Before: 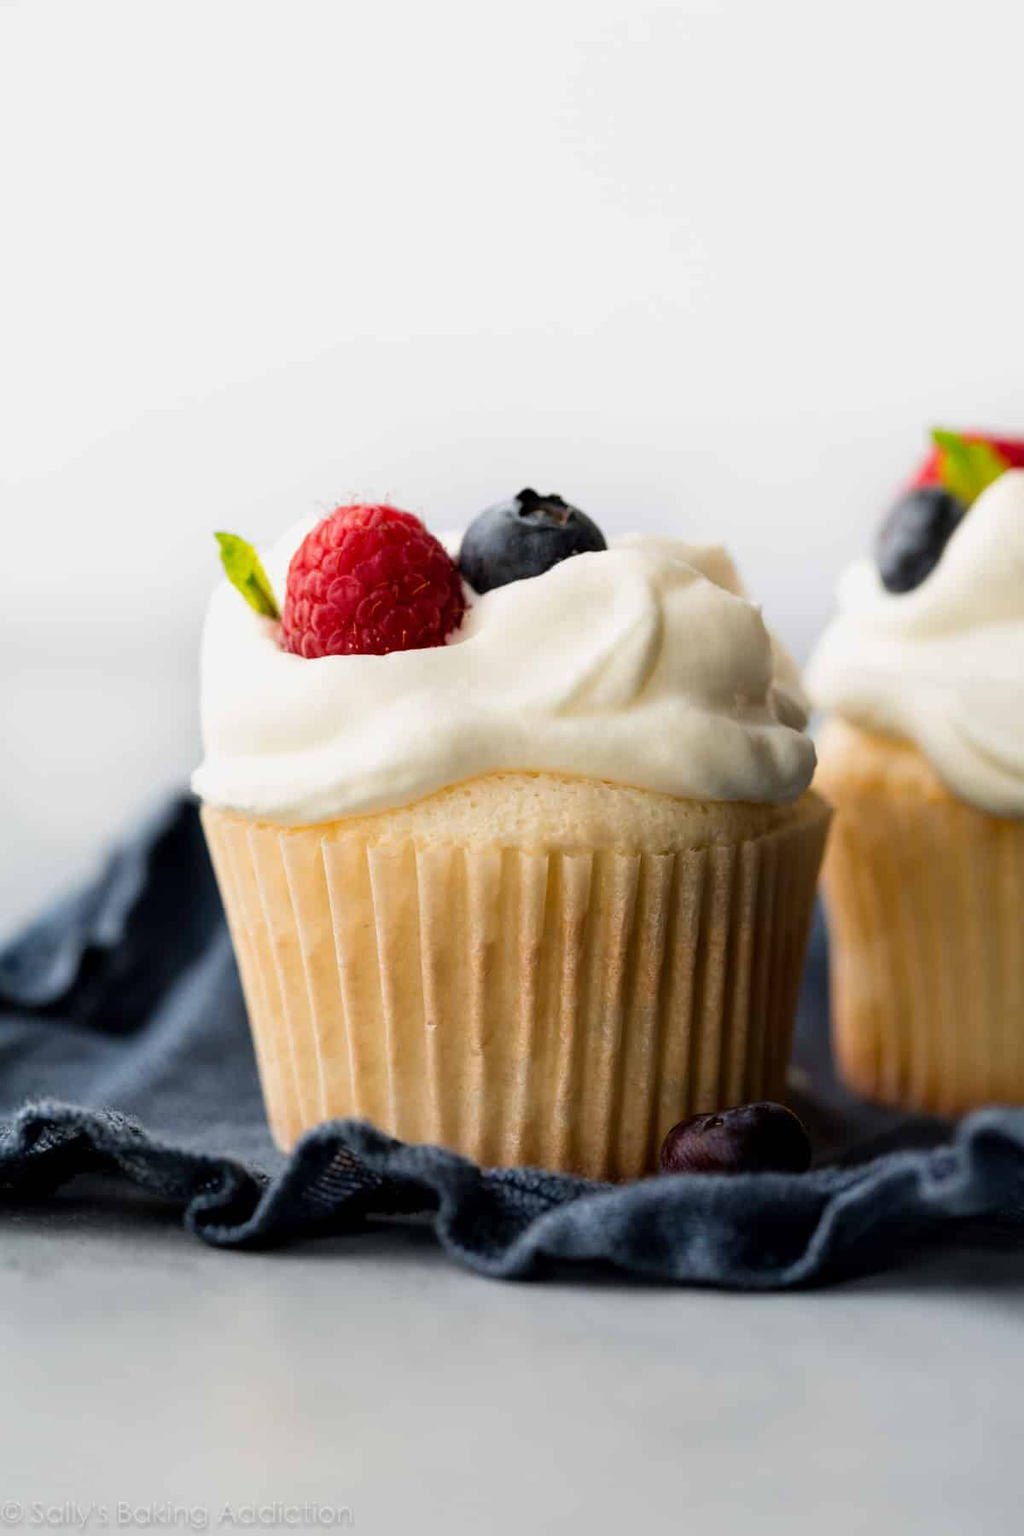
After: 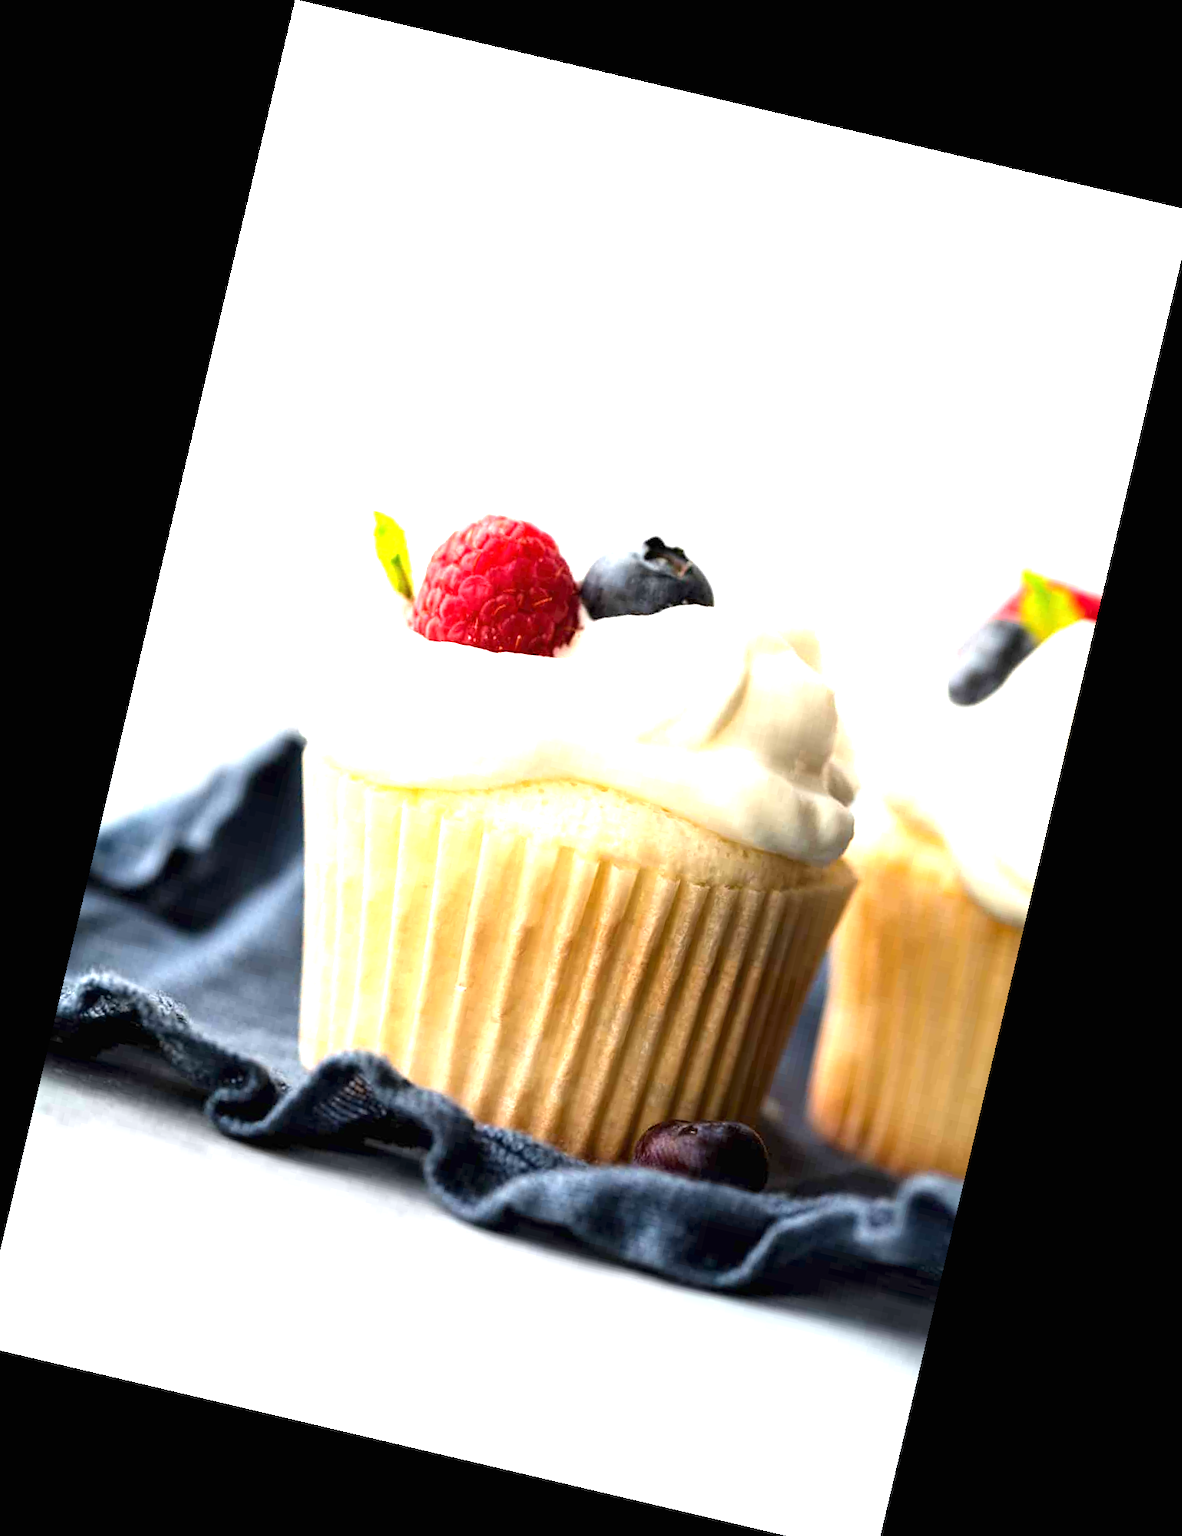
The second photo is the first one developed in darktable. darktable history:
rotate and perspective: rotation 13.27°, automatic cropping off
crop and rotate: left 1.774%, right 0.633%, bottom 1.28%
exposure: black level correction 0, exposure 1.379 EV, compensate exposure bias true, compensate highlight preservation false
